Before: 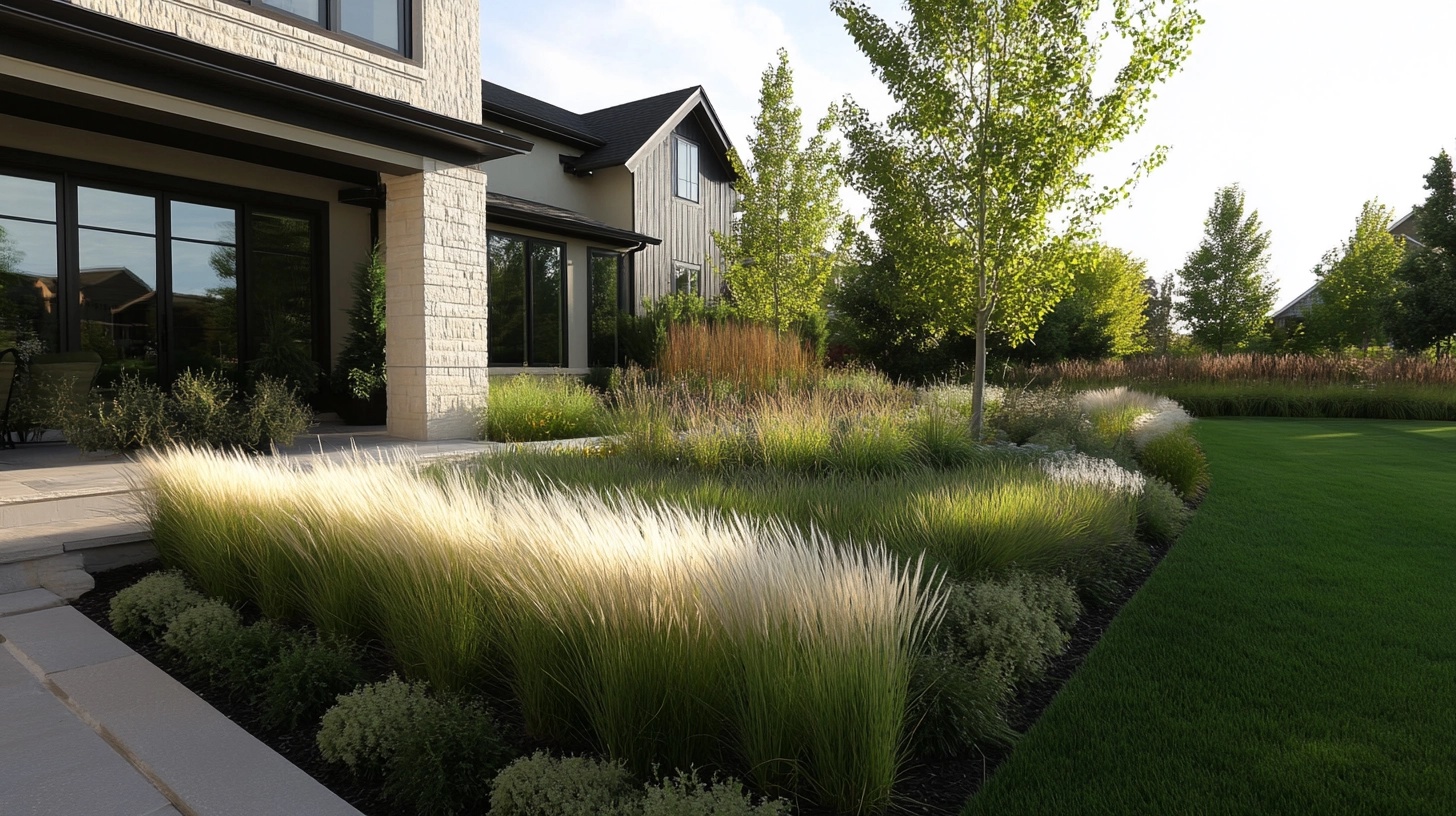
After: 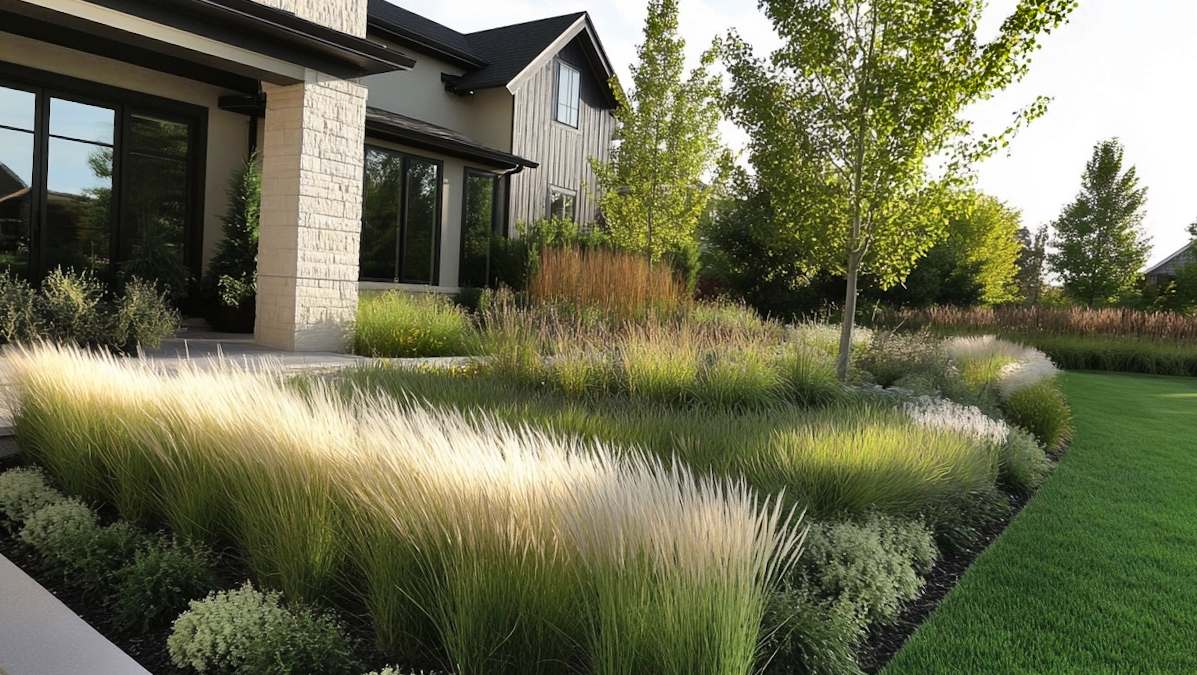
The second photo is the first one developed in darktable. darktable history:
crop and rotate: angle -3.1°, left 5.187%, top 5.174%, right 4.735%, bottom 4.147%
shadows and highlights: shadows 75.38, highlights -60.67, soften with gaussian
